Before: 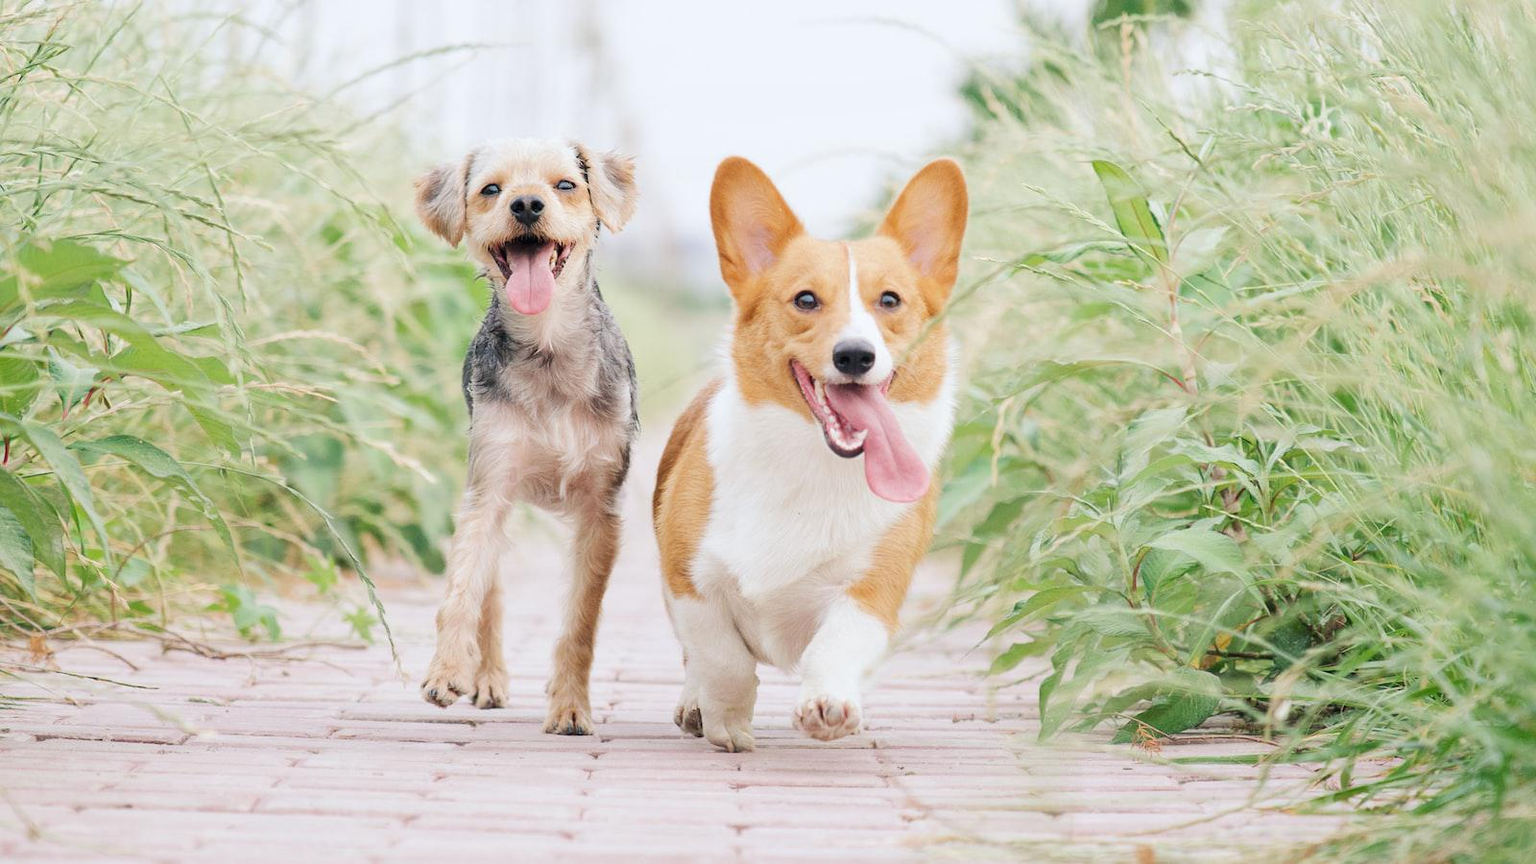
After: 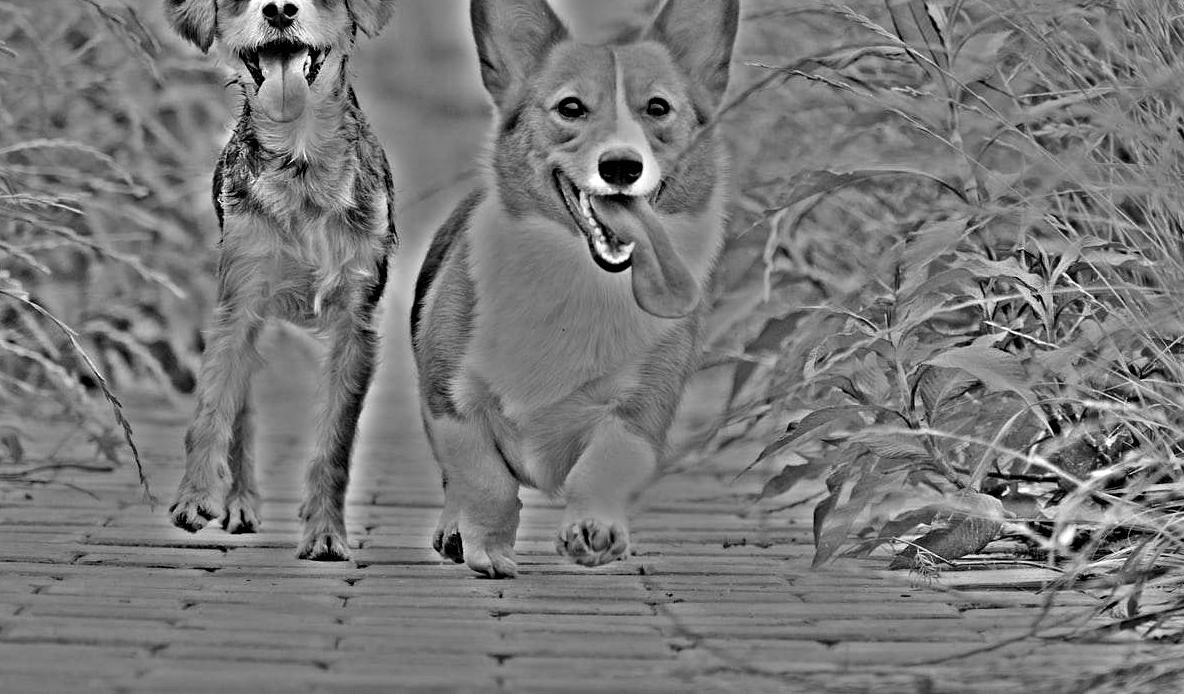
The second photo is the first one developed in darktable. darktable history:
rotate and perspective: crop left 0, crop top 0
color balance: contrast 6.48%, output saturation 113.3%
velvia: on, module defaults
crop: left 16.871%, top 22.857%, right 9.116%
highpass: on, module defaults
